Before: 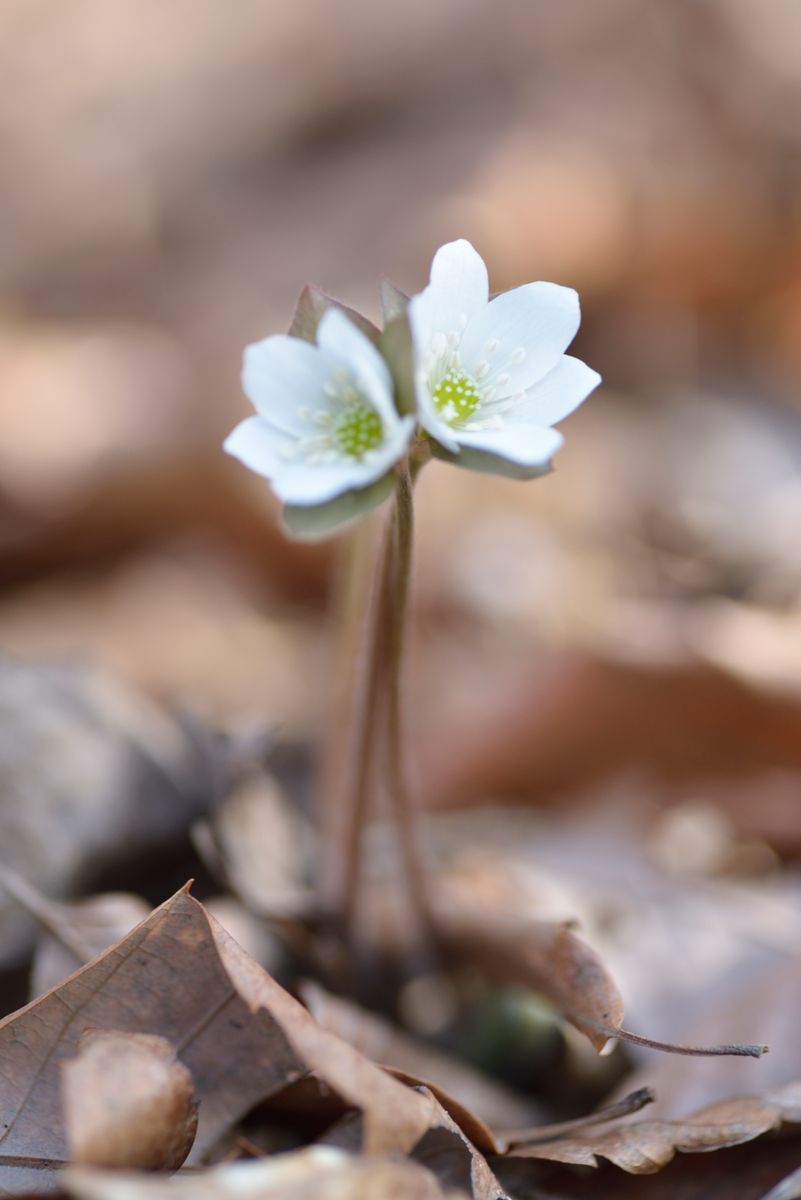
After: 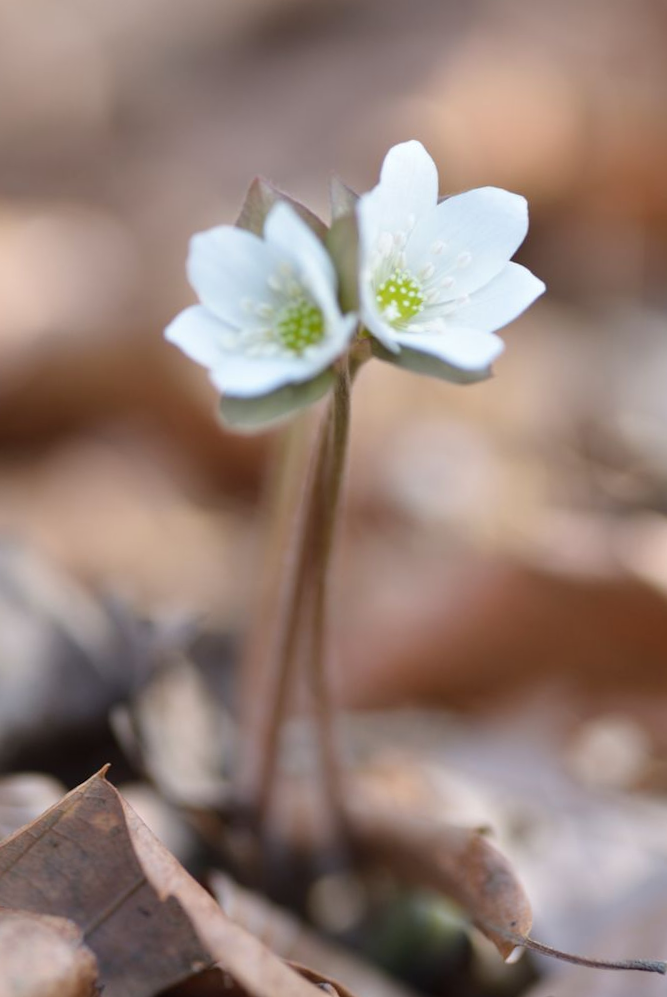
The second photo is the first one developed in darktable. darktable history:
crop and rotate: angle -3.26°, left 5.042%, top 5.203%, right 4.723%, bottom 4.7%
